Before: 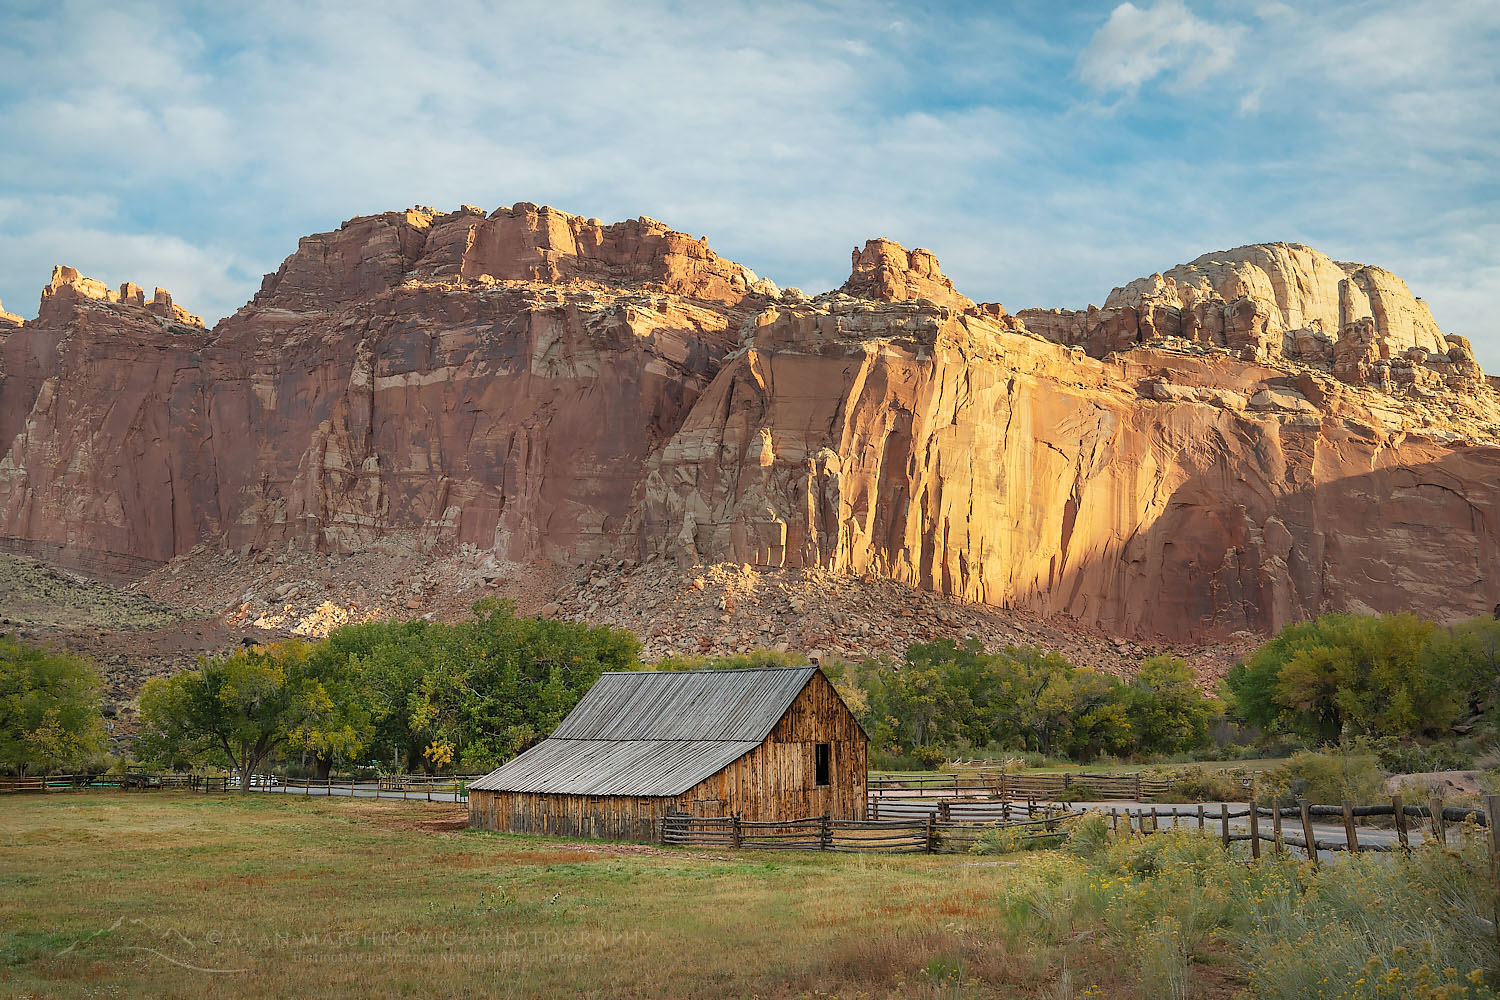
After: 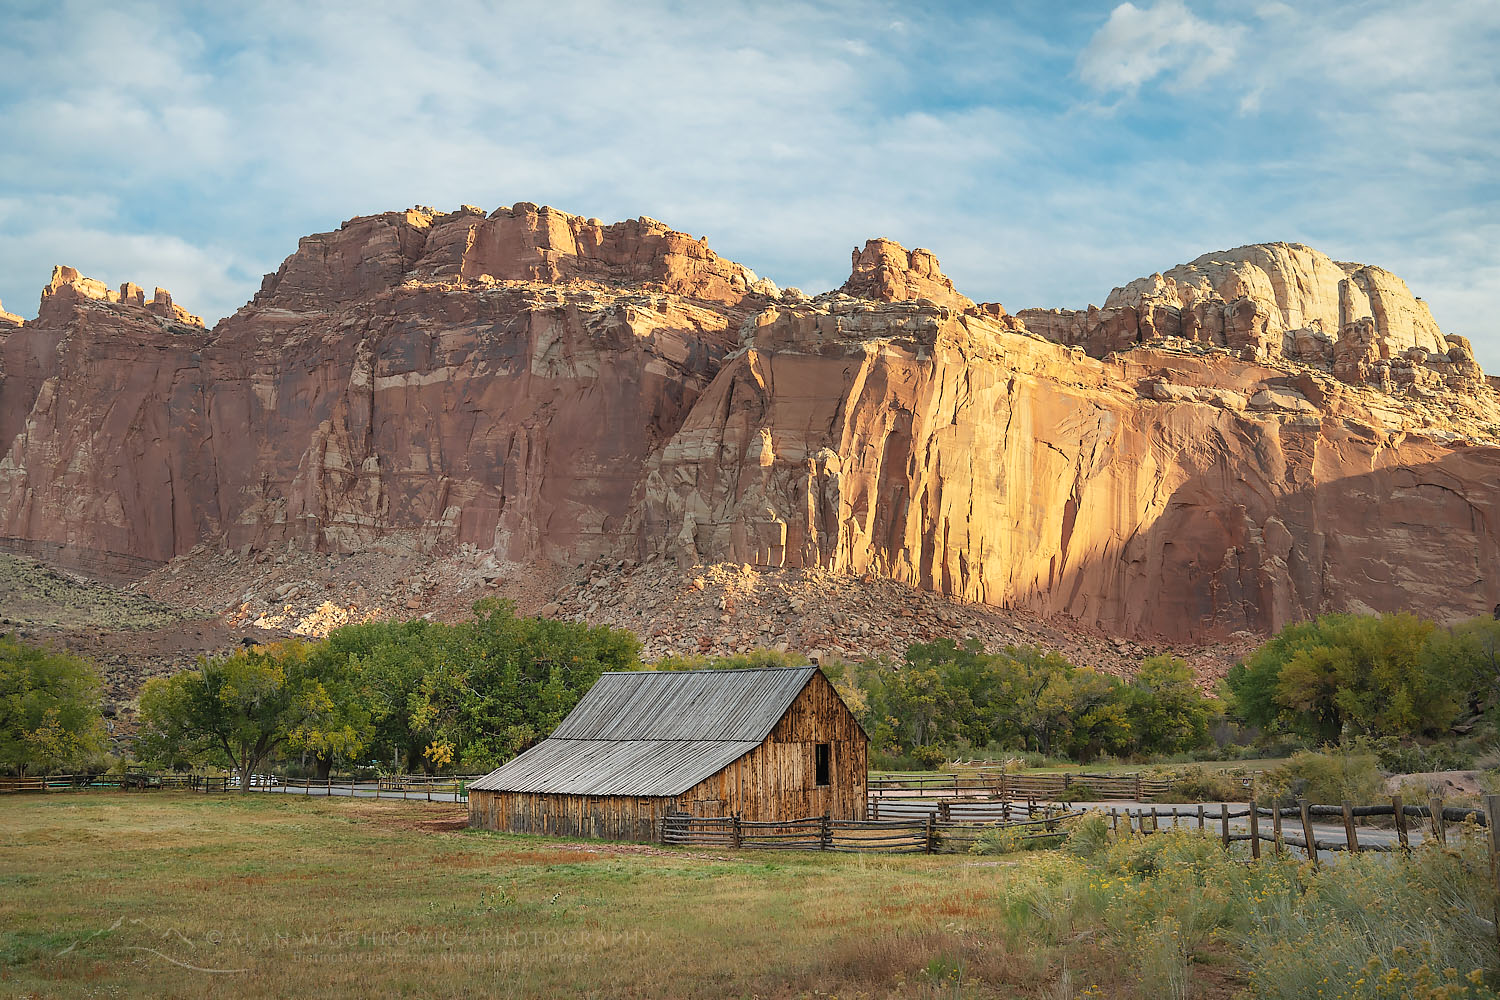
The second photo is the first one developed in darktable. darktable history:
exposure: black level correction -0.001, exposure 0.08 EV, compensate highlight preservation false
contrast brightness saturation: contrast 0.01, saturation -0.05
